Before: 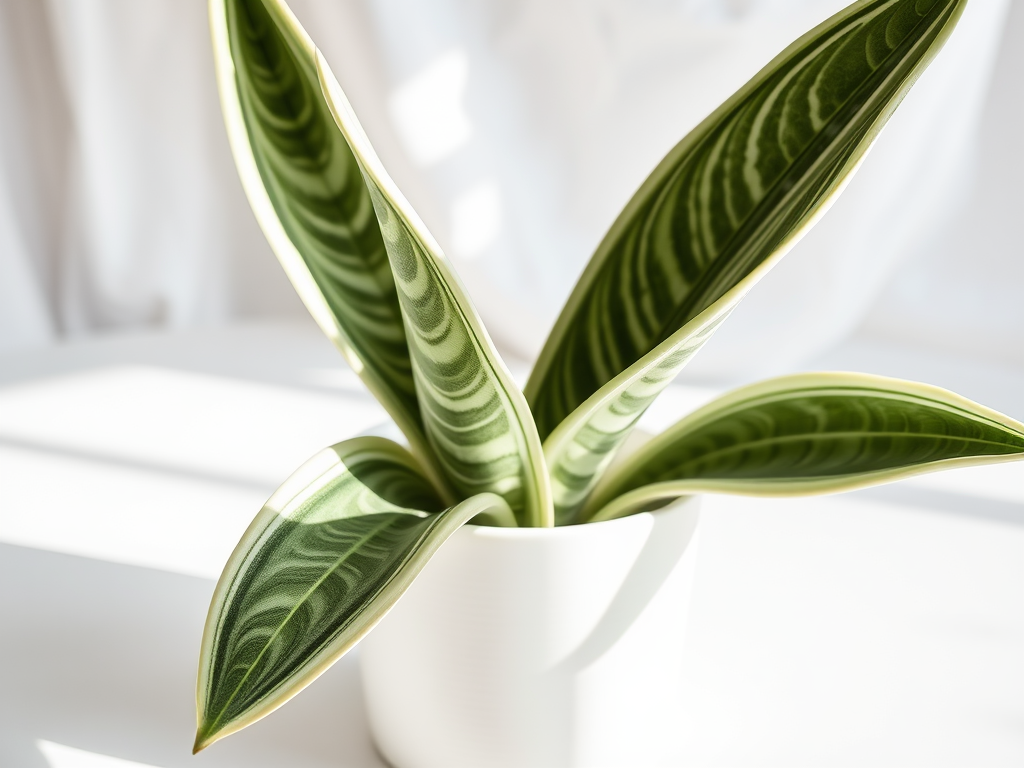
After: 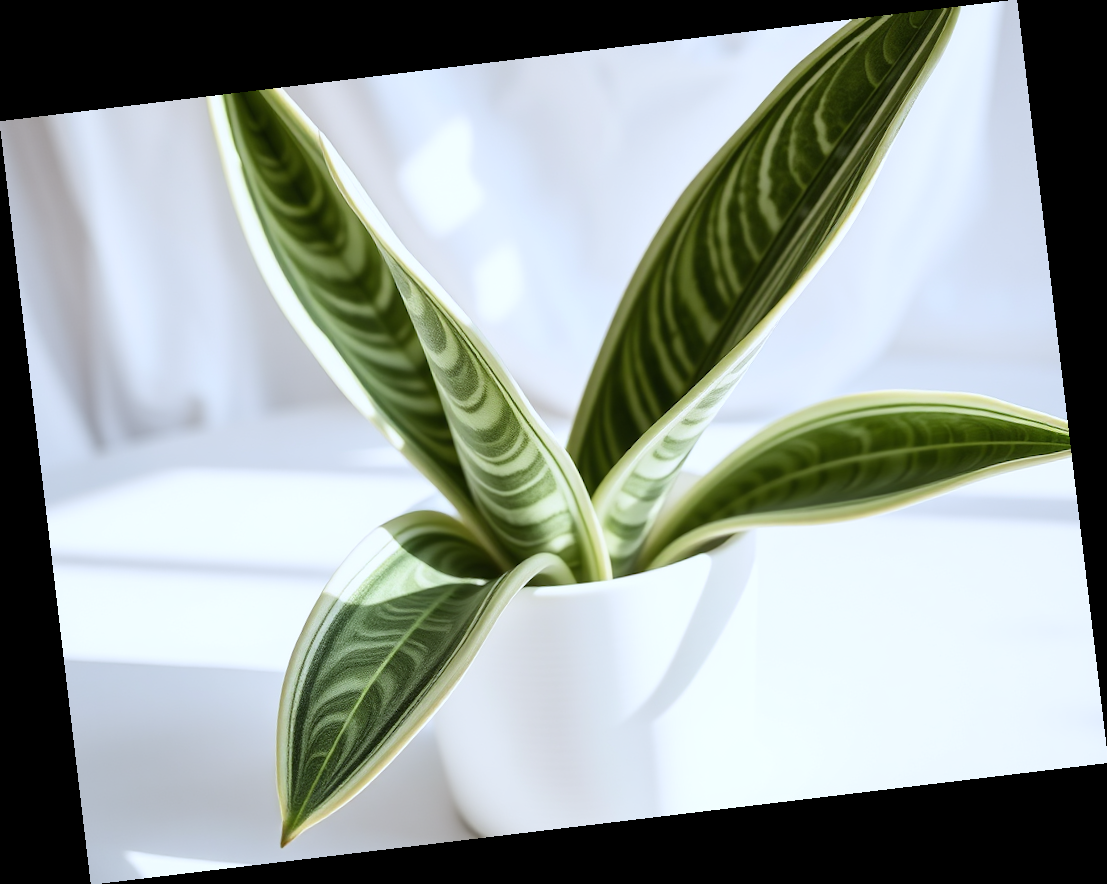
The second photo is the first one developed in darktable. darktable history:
rotate and perspective: rotation -6.83°, automatic cropping off
white balance: red 0.954, blue 1.079
